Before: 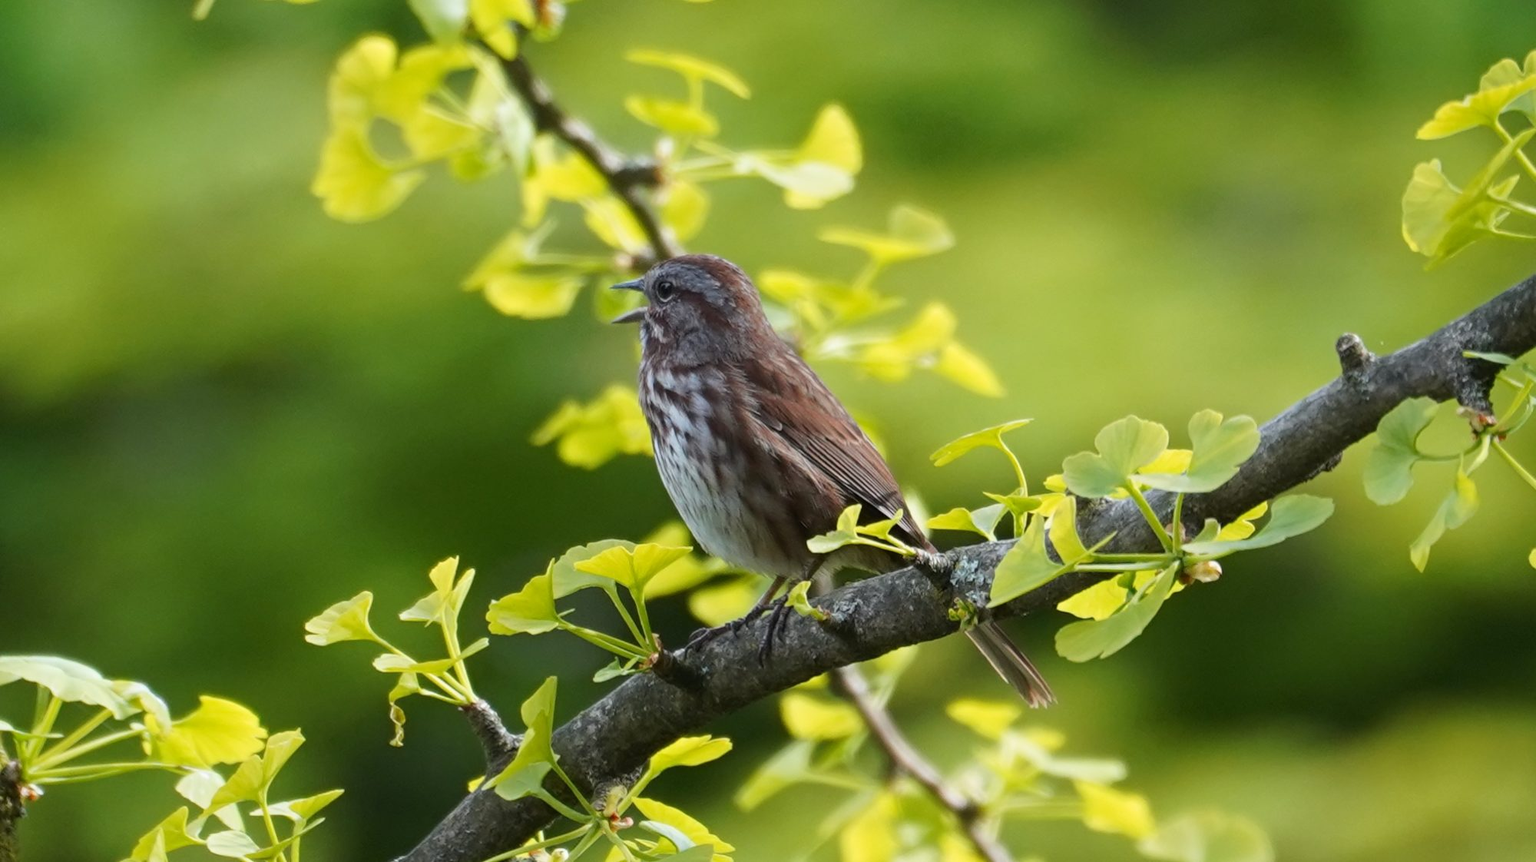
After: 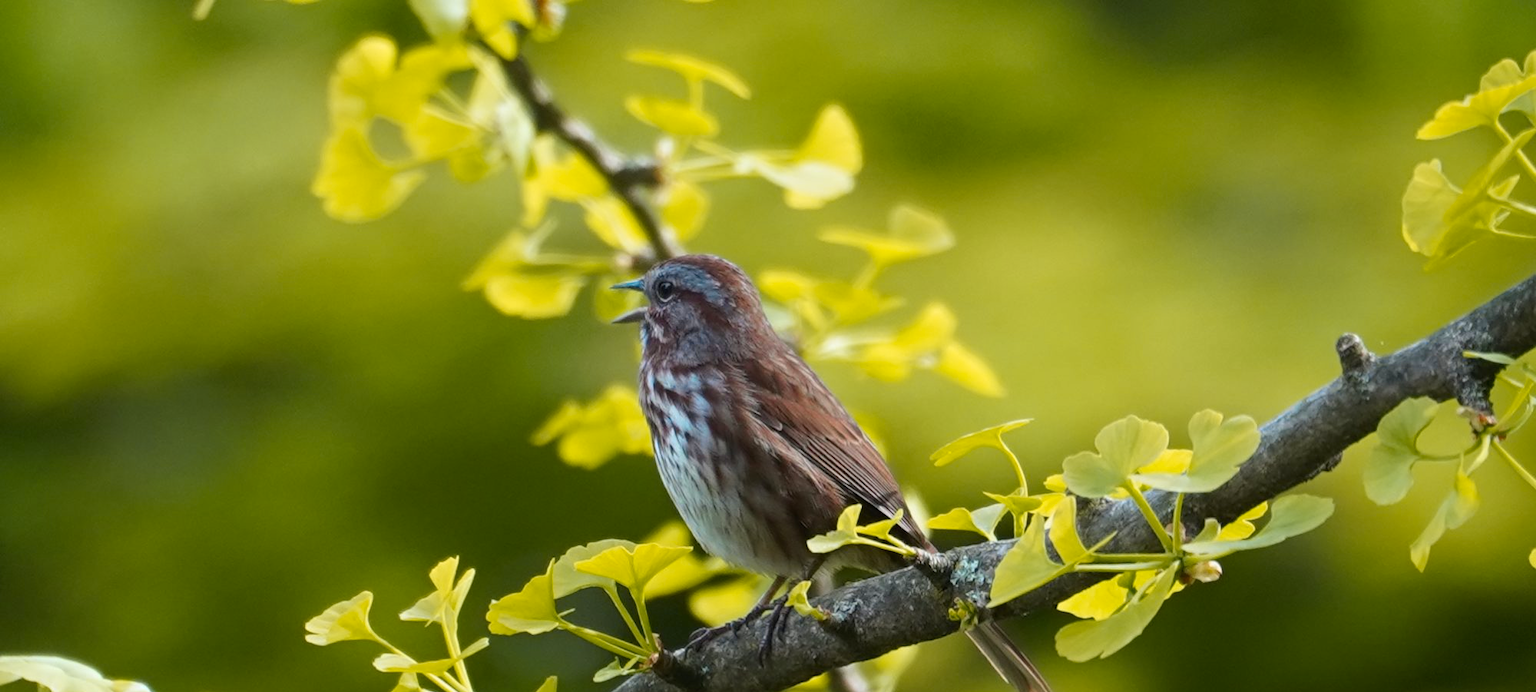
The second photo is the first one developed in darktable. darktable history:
crop: bottom 19.527%
color zones: curves: ch0 [(0.254, 0.492) (0.724, 0.62)]; ch1 [(0.25, 0.528) (0.719, 0.796)]; ch2 [(0, 0.472) (0.25, 0.5) (0.73, 0.184)], mix 19.4%
